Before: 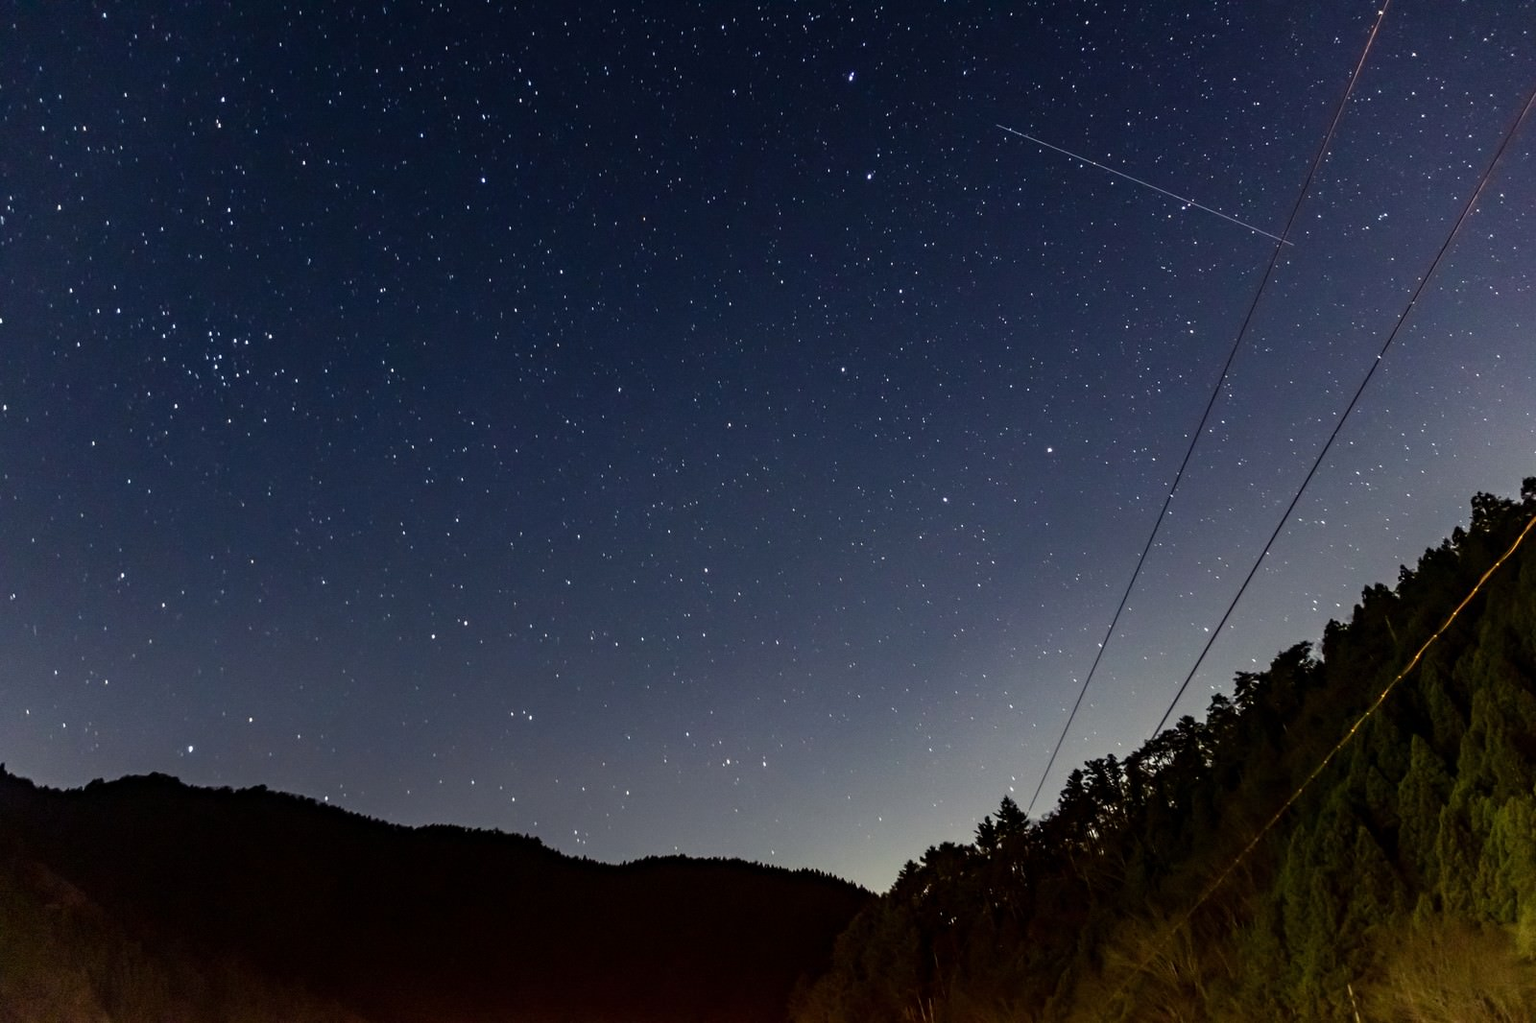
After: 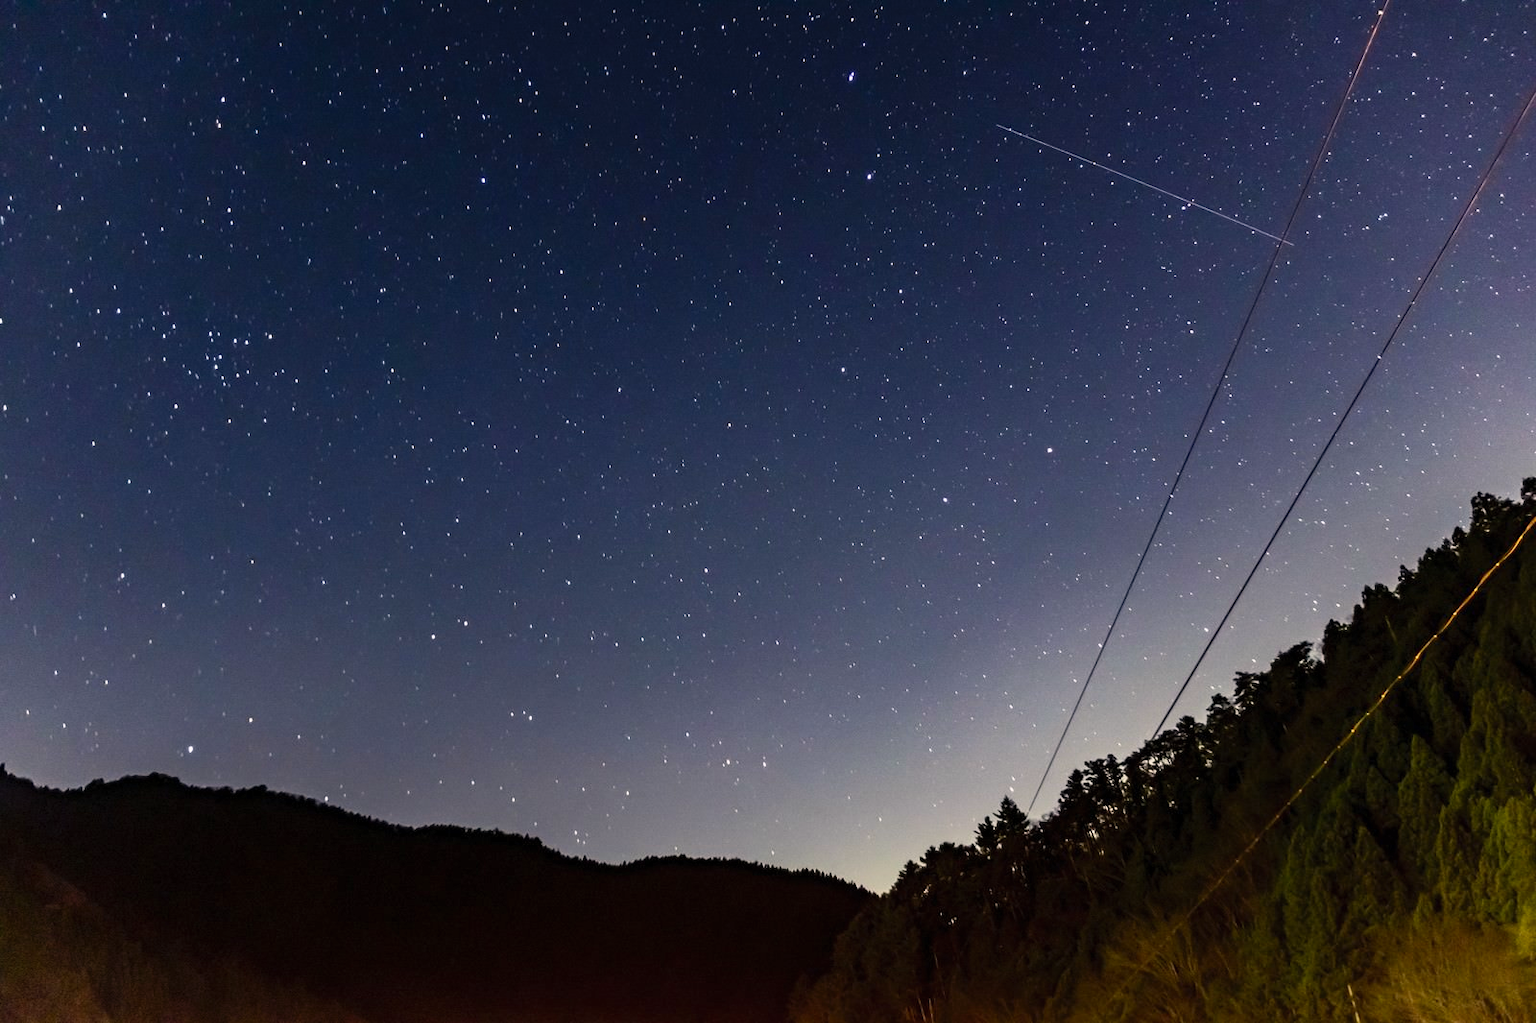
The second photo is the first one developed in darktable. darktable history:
contrast brightness saturation: contrast 0.196, brightness 0.157, saturation 0.22
color correction: highlights a* 3.9, highlights b* 5.08
